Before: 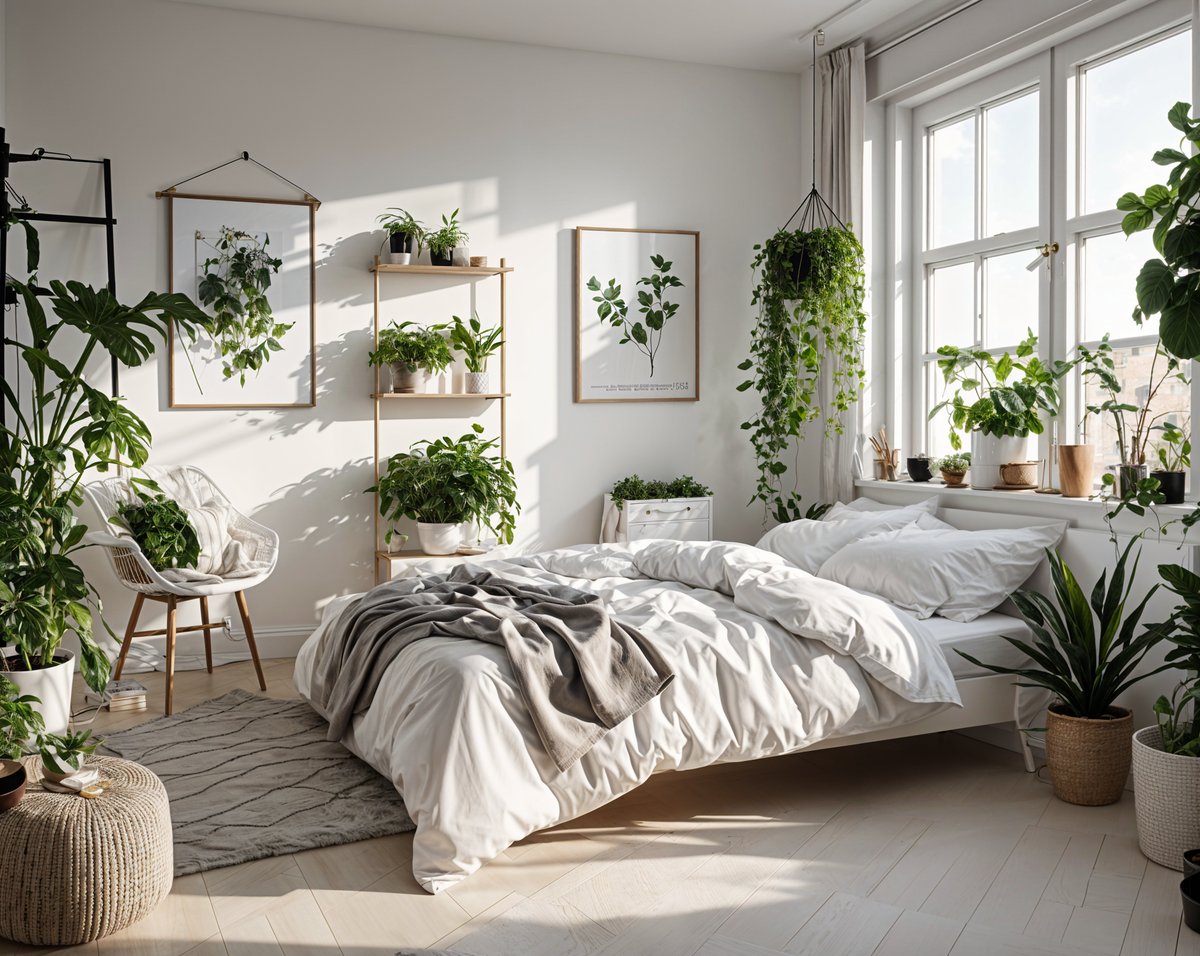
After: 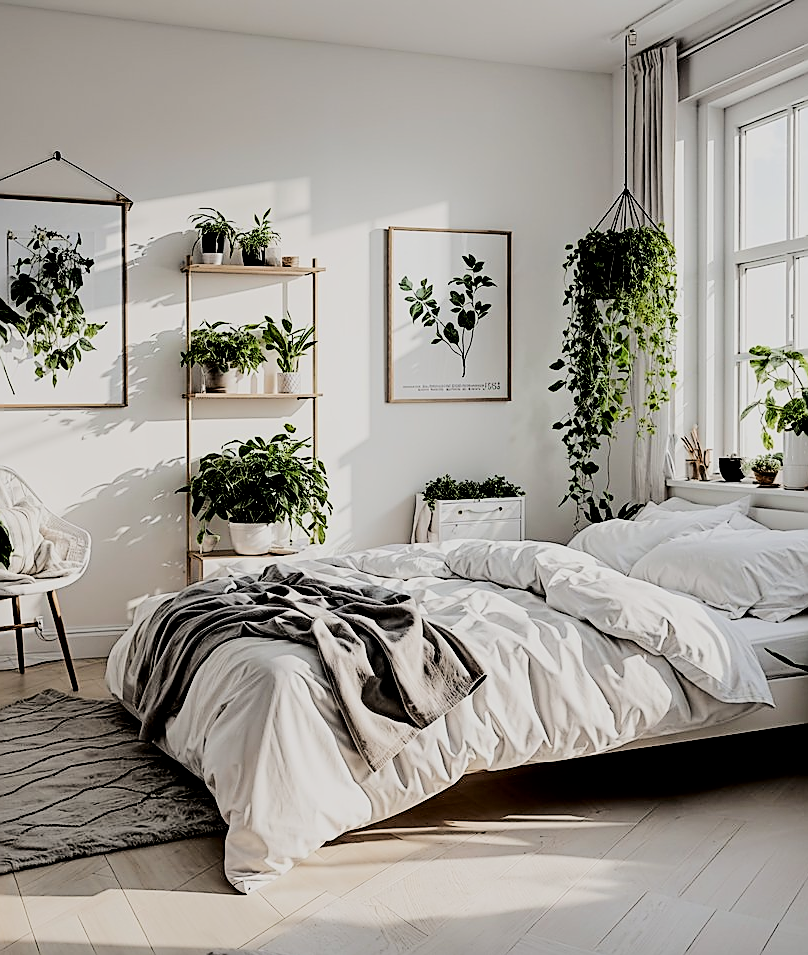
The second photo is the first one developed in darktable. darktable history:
tone curve: curves: ch0 [(0.029, 0) (0.134, 0.063) (0.249, 0.198) (0.378, 0.365) (0.499, 0.529) (1, 1)], color space Lab, independent channels, preserve colors none
filmic rgb: black relative exposure -2.98 EV, white relative exposure 4.56 EV, hardness 1.74, contrast 1.24
sharpen: radius 1.35, amount 1.241, threshold 0.609
crop and rotate: left 15.705%, right 16.89%
